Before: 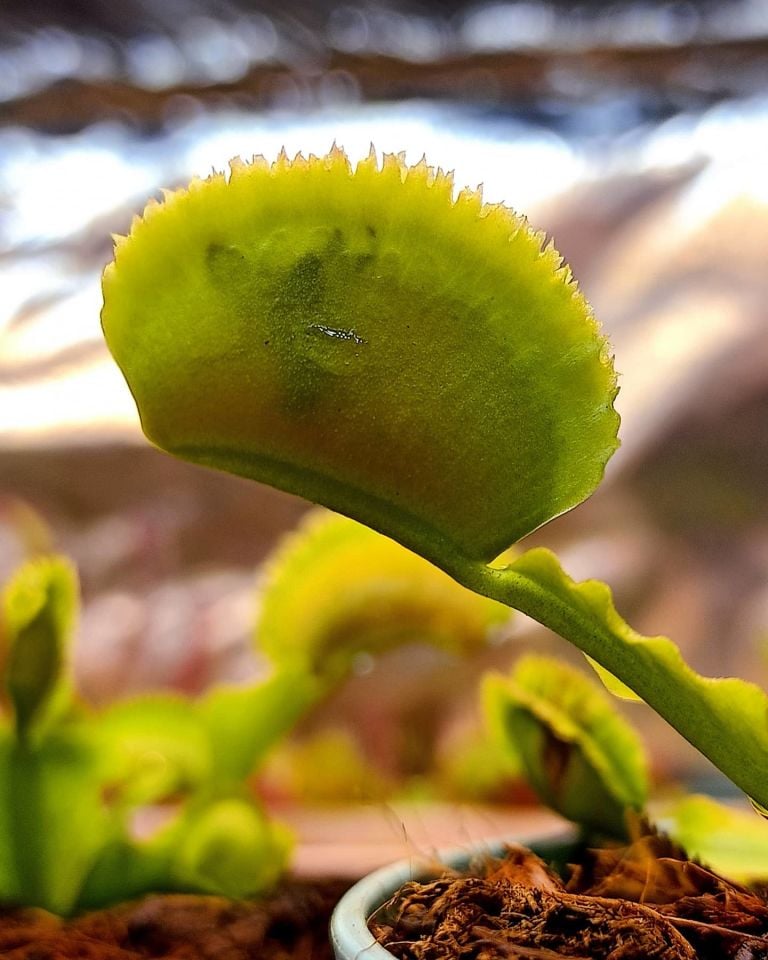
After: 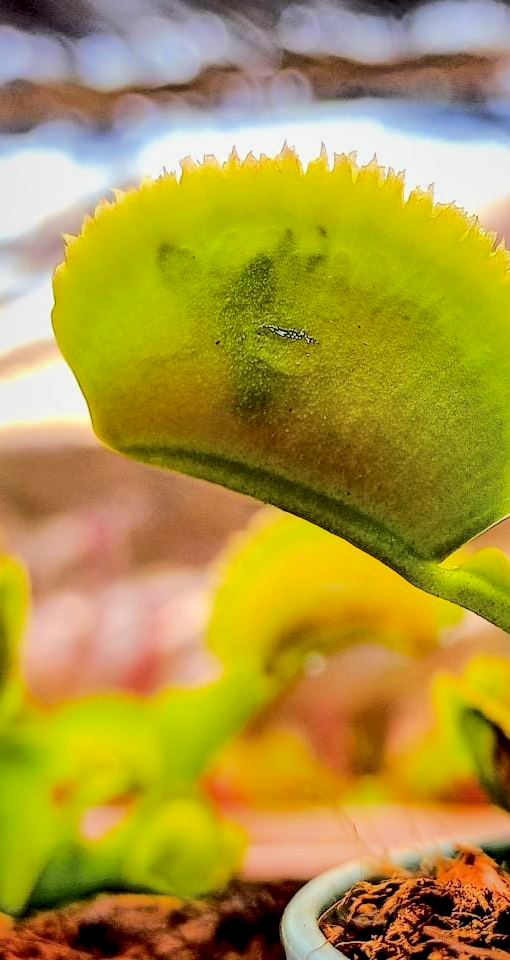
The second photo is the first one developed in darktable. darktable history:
crop and rotate: left 6.407%, right 27.105%
shadows and highlights: shadows 40.07, highlights -59.96
tone curve: curves: ch0 [(0, 0) (0.004, 0) (0.133, 0.076) (0.325, 0.362) (0.879, 0.885) (1, 1)], color space Lab, independent channels, preserve colors none
filmic rgb: black relative exposure -7.65 EV, white relative exposure 4.56 EV, threshold 3.01 EV, structure ↔ texture 99.57%, hardness 3.61, color science v6 (2022), enable highlight reconstruction true
local contrast: highlights 41%, shadows 61%, detail 138%, midtone range 0.515
tone equalizer: -8 EV 0.003 EV, -7 EV -0.012 EV, -6 EV 0.018 EV, -5 EV 0.051 EV, -4 EV 0.272 EV, -3 EV 0.679 EV, -2 EV 0.56 EV, -1 EV 0.175 EV, +0 EV 0.022 EV, edges refinement/feathering 500, mask exposure compensation -1.57 EV, preserve details no
exposure: black level correction 0.001, exposure 0.956 EV, compensate exposure bias true, compensate highlight preservation false
